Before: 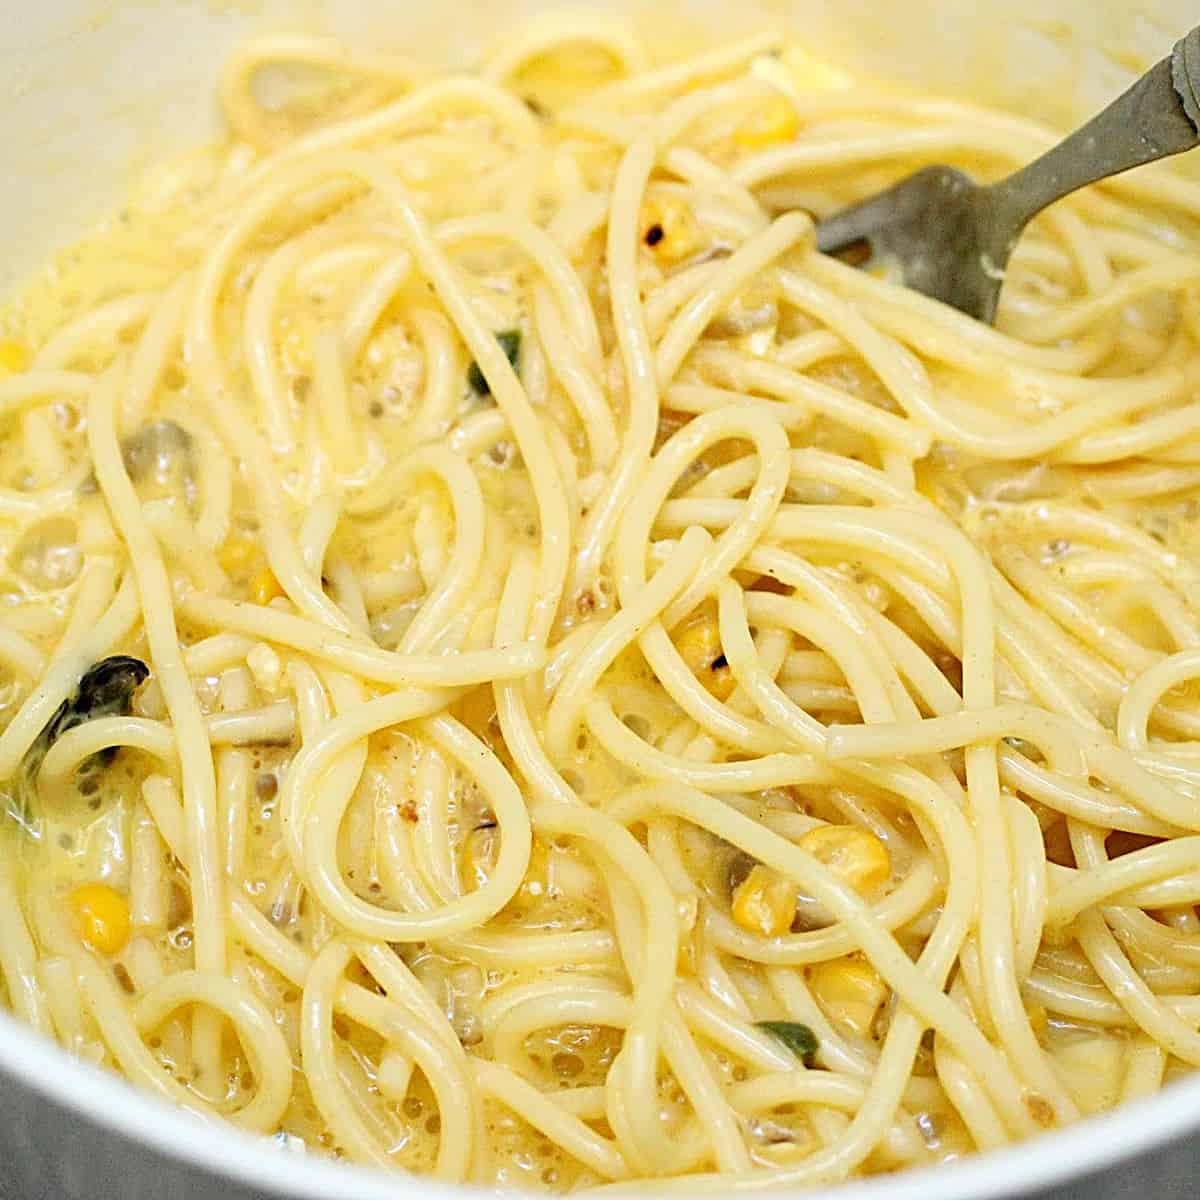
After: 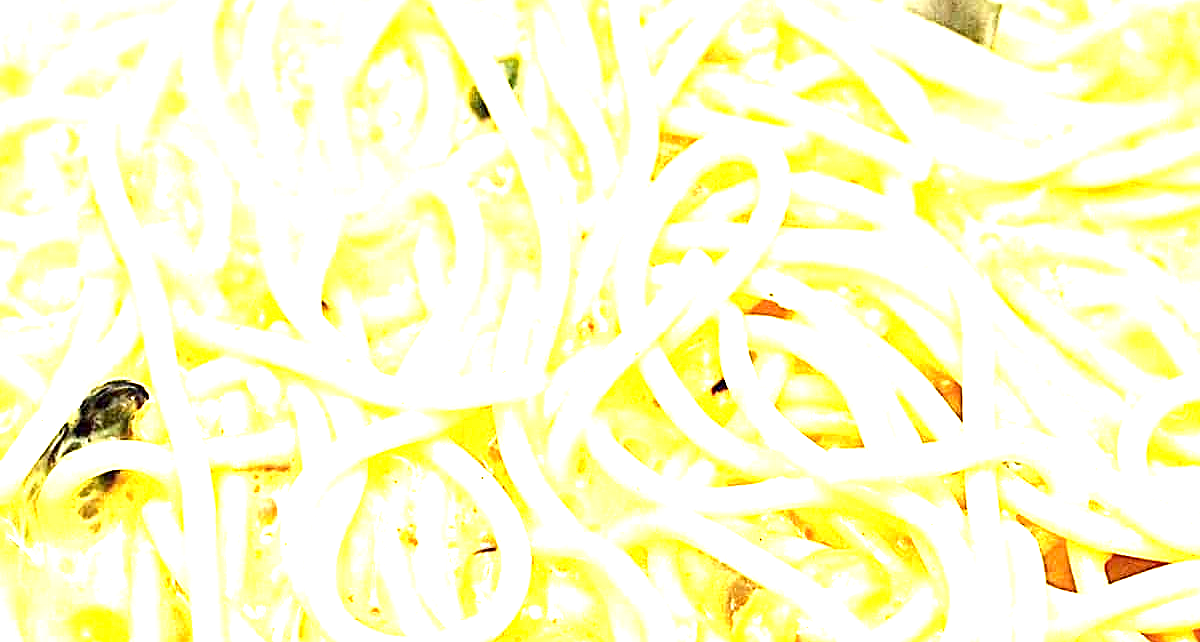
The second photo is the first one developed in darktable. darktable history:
exposure: exposure 2.207 EV, compensate highlight preservation false
crop and rotate: top 23.043%, bottom 23.437%
sharpen: on, module defaults
